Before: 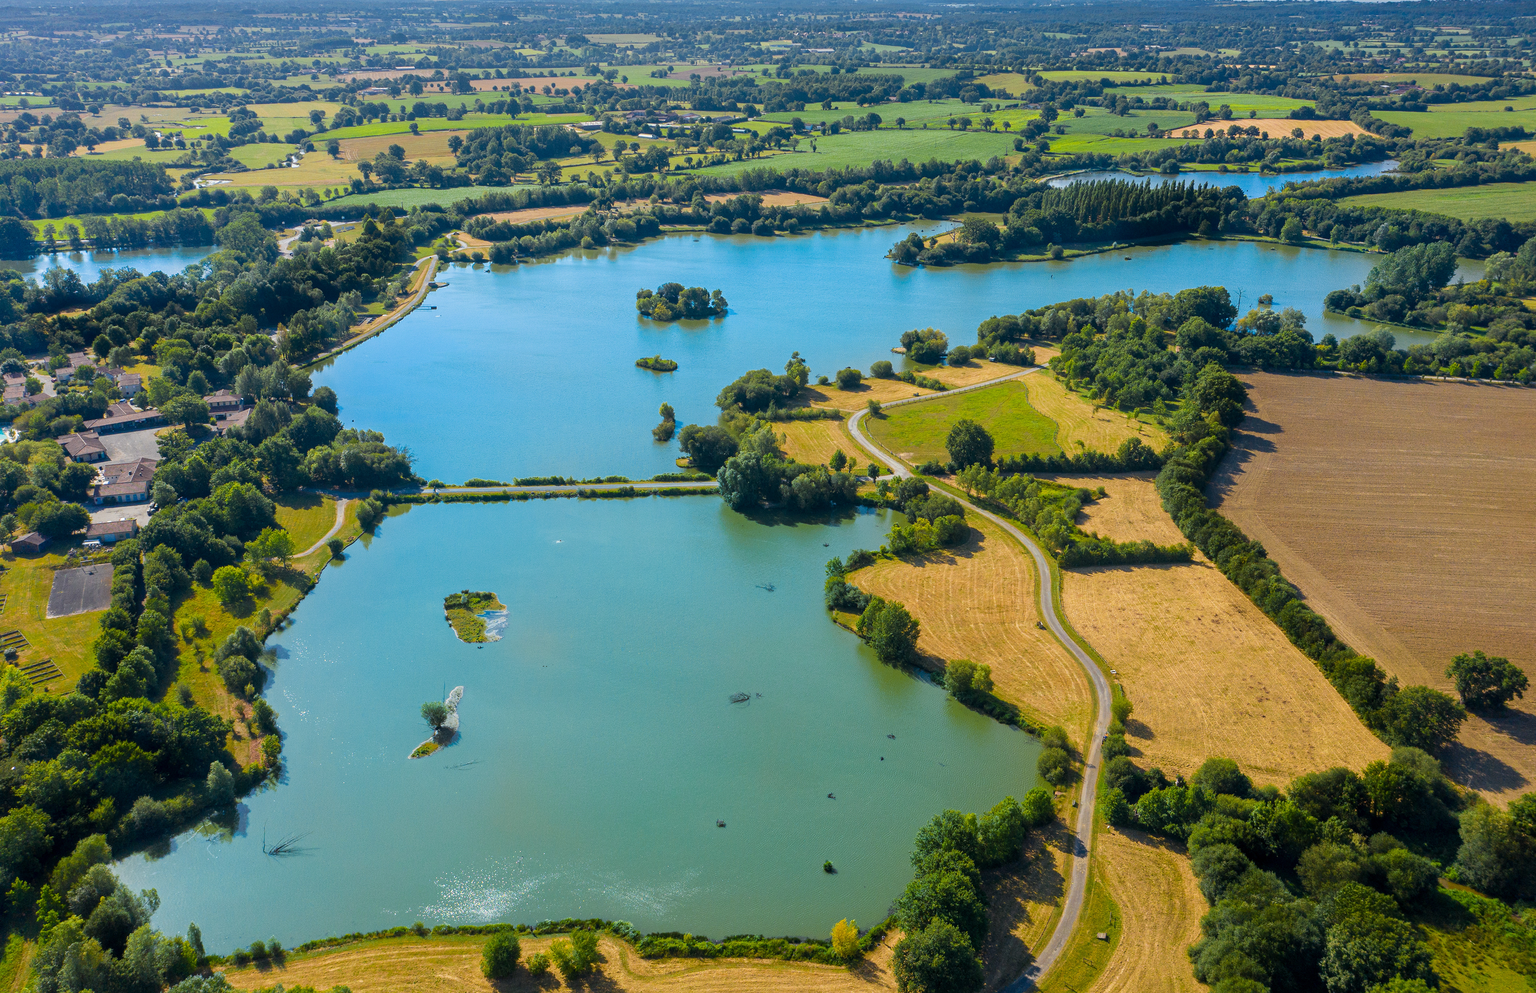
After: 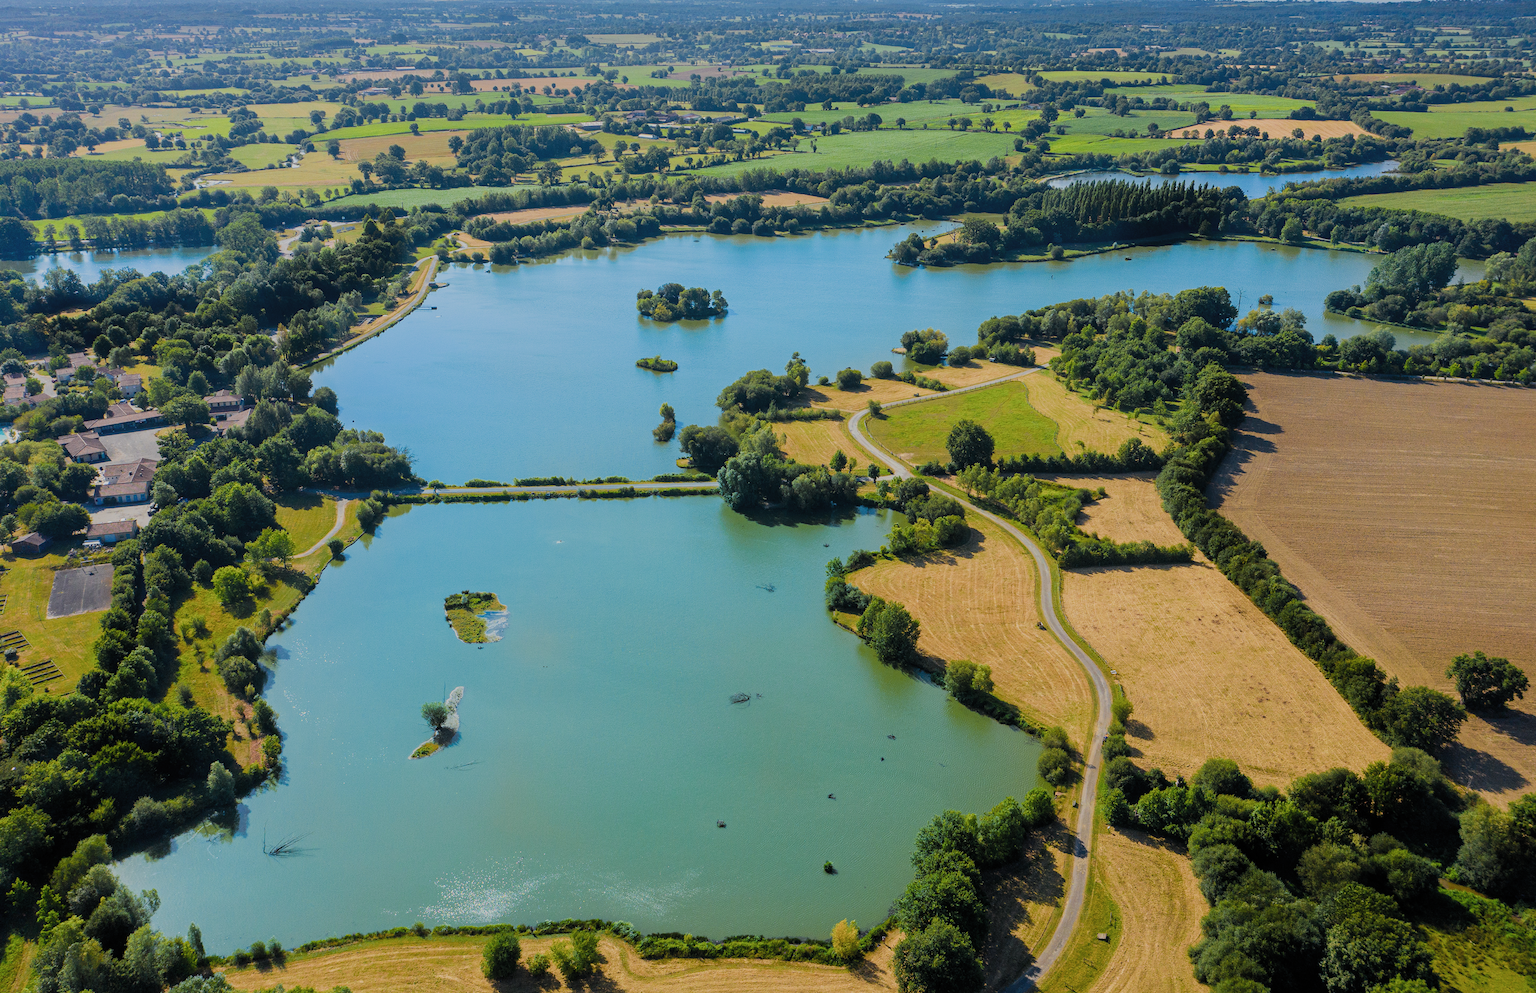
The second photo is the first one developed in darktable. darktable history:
filmic rgb: black relative exposure -7.65 EV, white relative exposure 4.56 EV, hardness 3.61, contrast 1.056, color science v5 (2021), contrast in shadows safe, contrast in highlights safe
